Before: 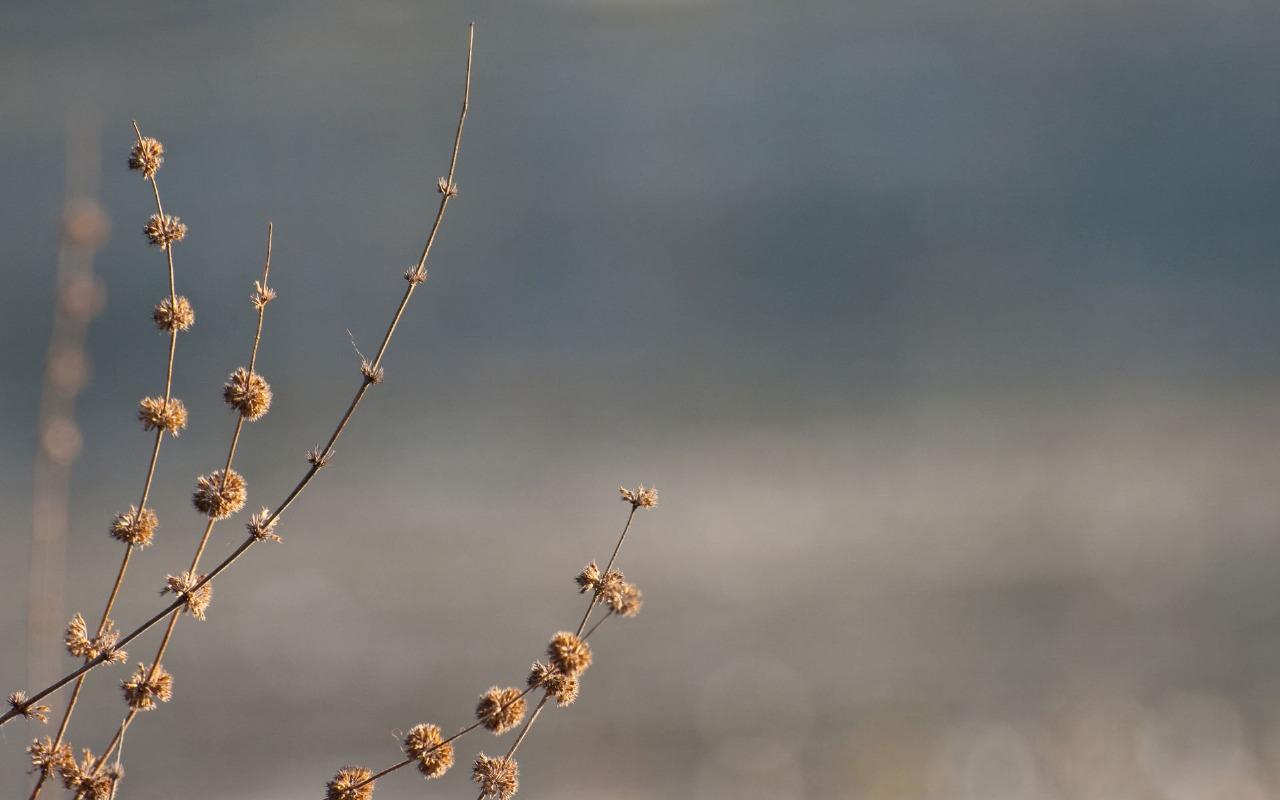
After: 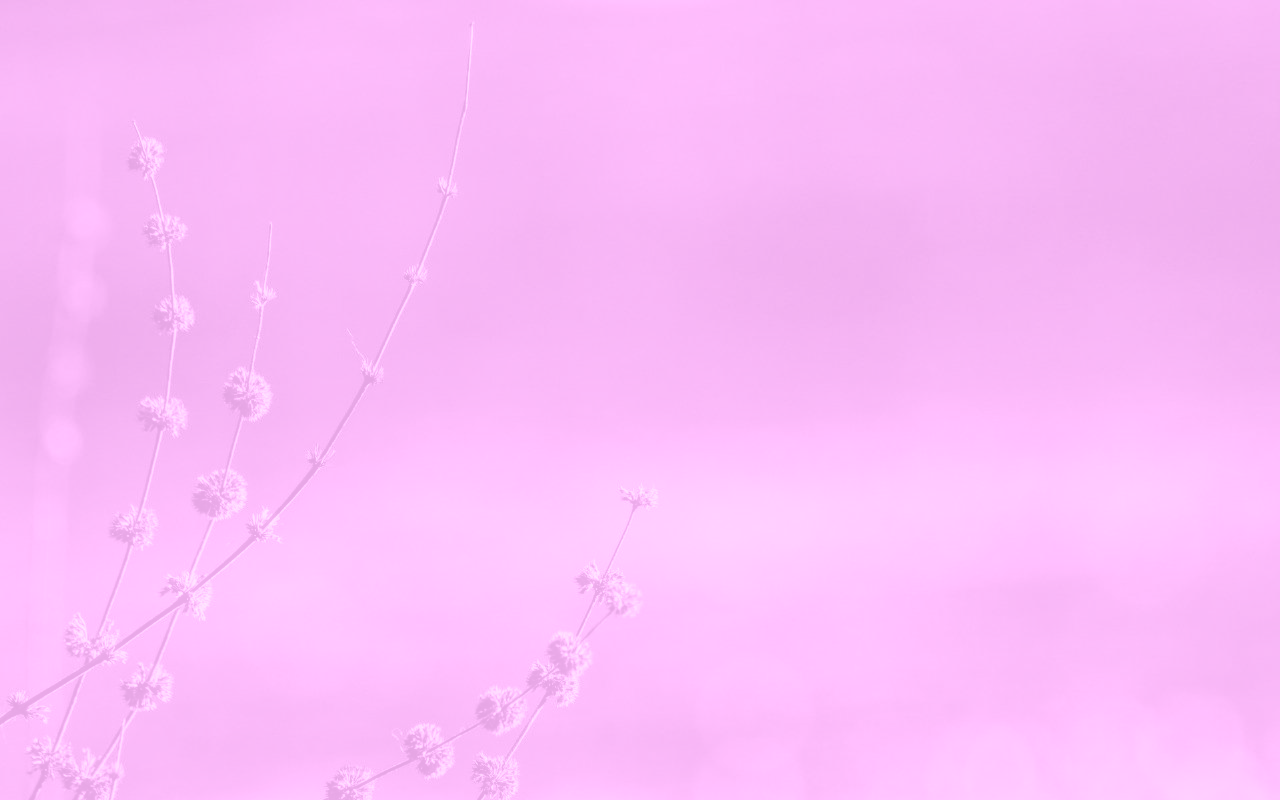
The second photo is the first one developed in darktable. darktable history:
tone curve: curves: ch0 [(0, 0) (0.003, 0.273) (0.011, 0.276) (0.025, 0.276) (0.044, 0.28) (0.069, 0.283) (0.1, 0.288) (0.136, 0.293) (0.177, 0.302) (0.224, 0.321) (0.277, 0.349) (0.335, 0.393) (0.399, 0.448) (0.468, 0.51) (0.543, 0.589) (0.623, 0.677) (0.709, 0.761) (0.801, 0.839) (0.898, 0.909) (1, 1)], preserve colors none
color contrast: green-magenta contrast 1.12, blue-yellow contrast 1.95, unbound 0
white balance: red 0.954, blue 1.079
contrast brightness saturation: contrast 0.03, brightness -0.04
local contrast: highlights 74%, shadows 55%, detail 176%, midtone range 0.207
colorize: hue 331.2°, saturation 75%, source mix 30.28%, lightness 70.52%, version 1
